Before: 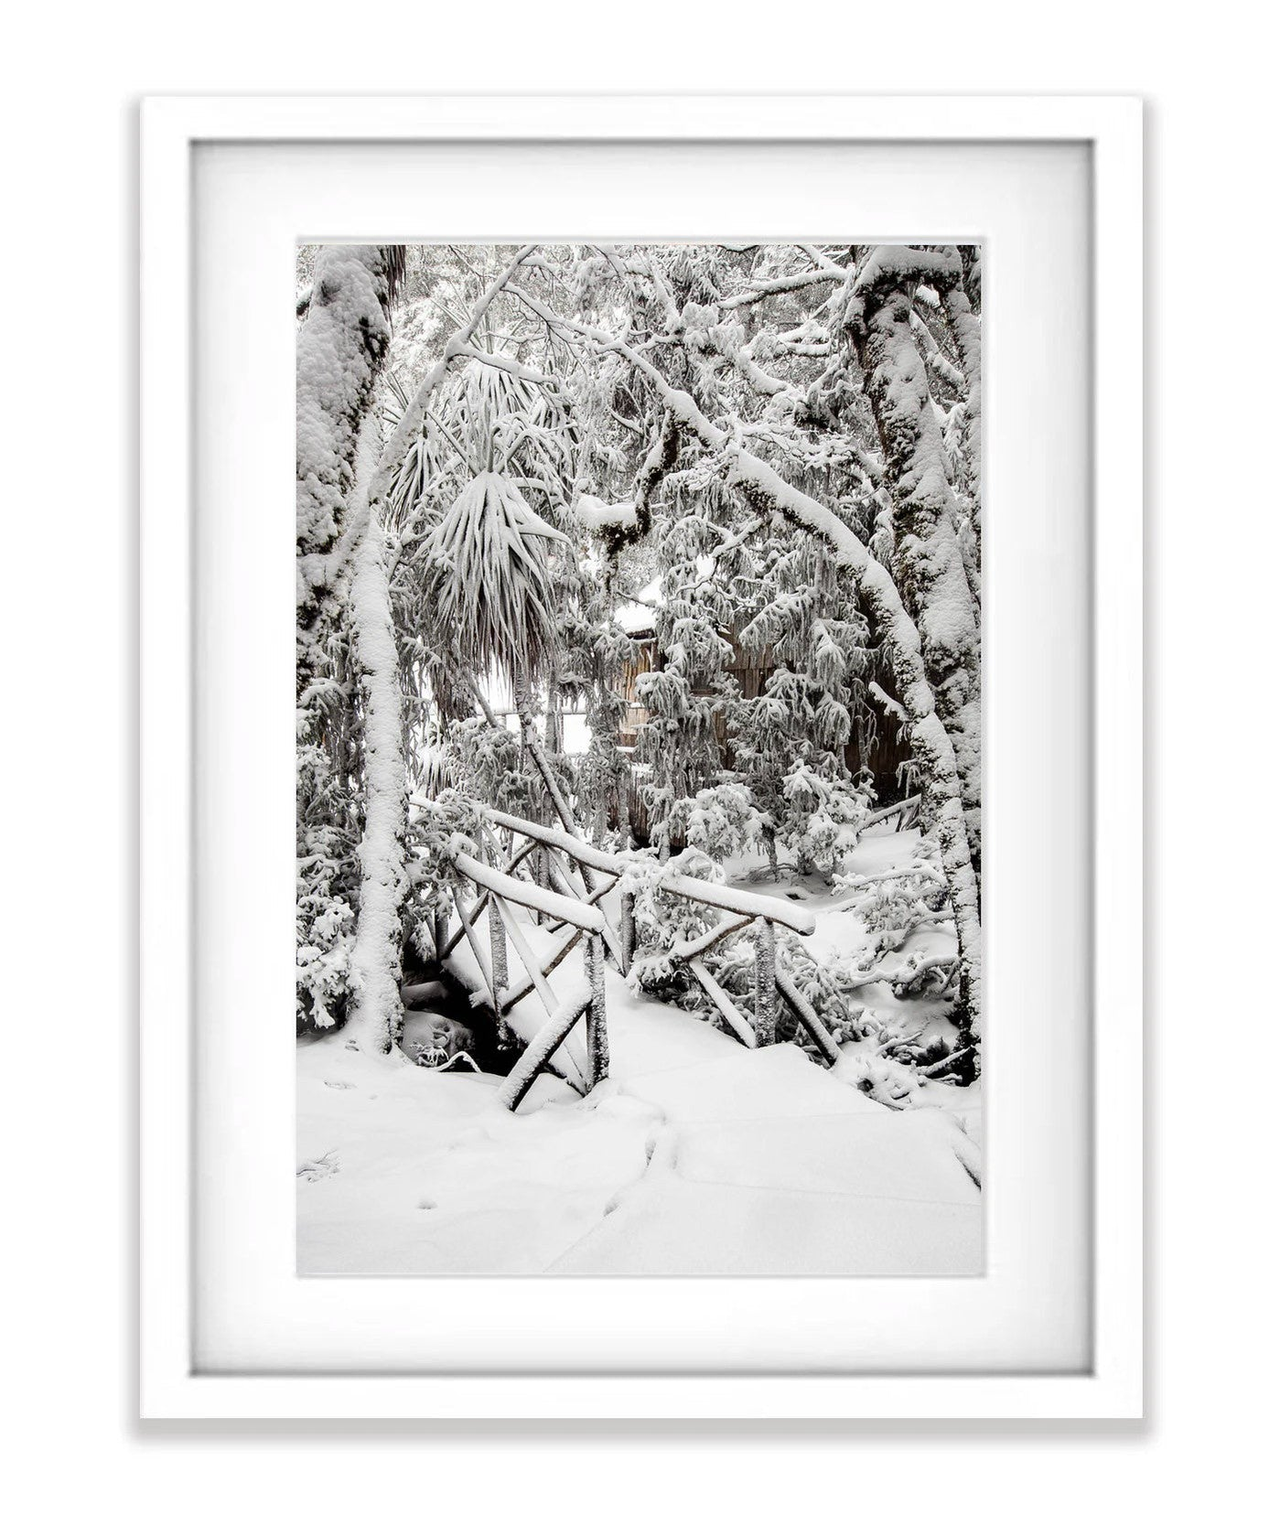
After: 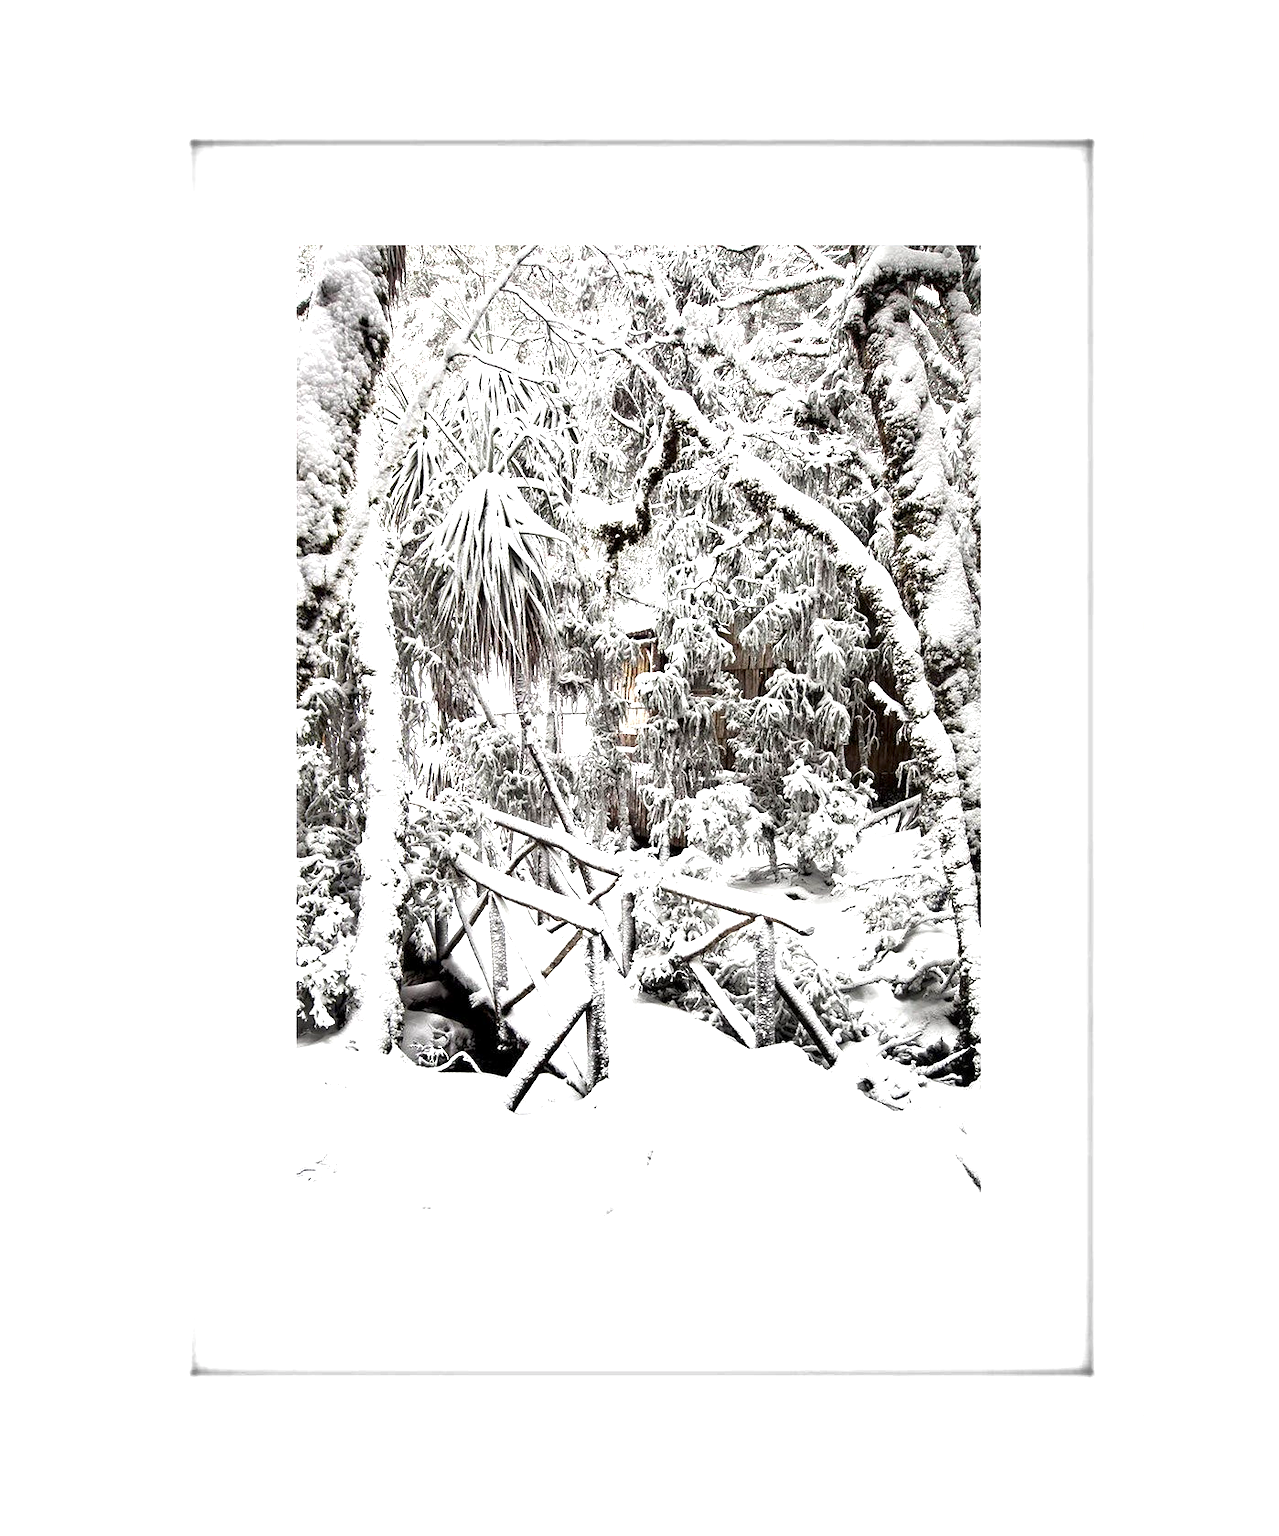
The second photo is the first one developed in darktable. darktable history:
local contrast: mode bilateral grid, contrast 100, coarseness 99, detail 165%, midtone range 0.2
exposure: exposure 0.918 EV, compensate highlight preservation false
